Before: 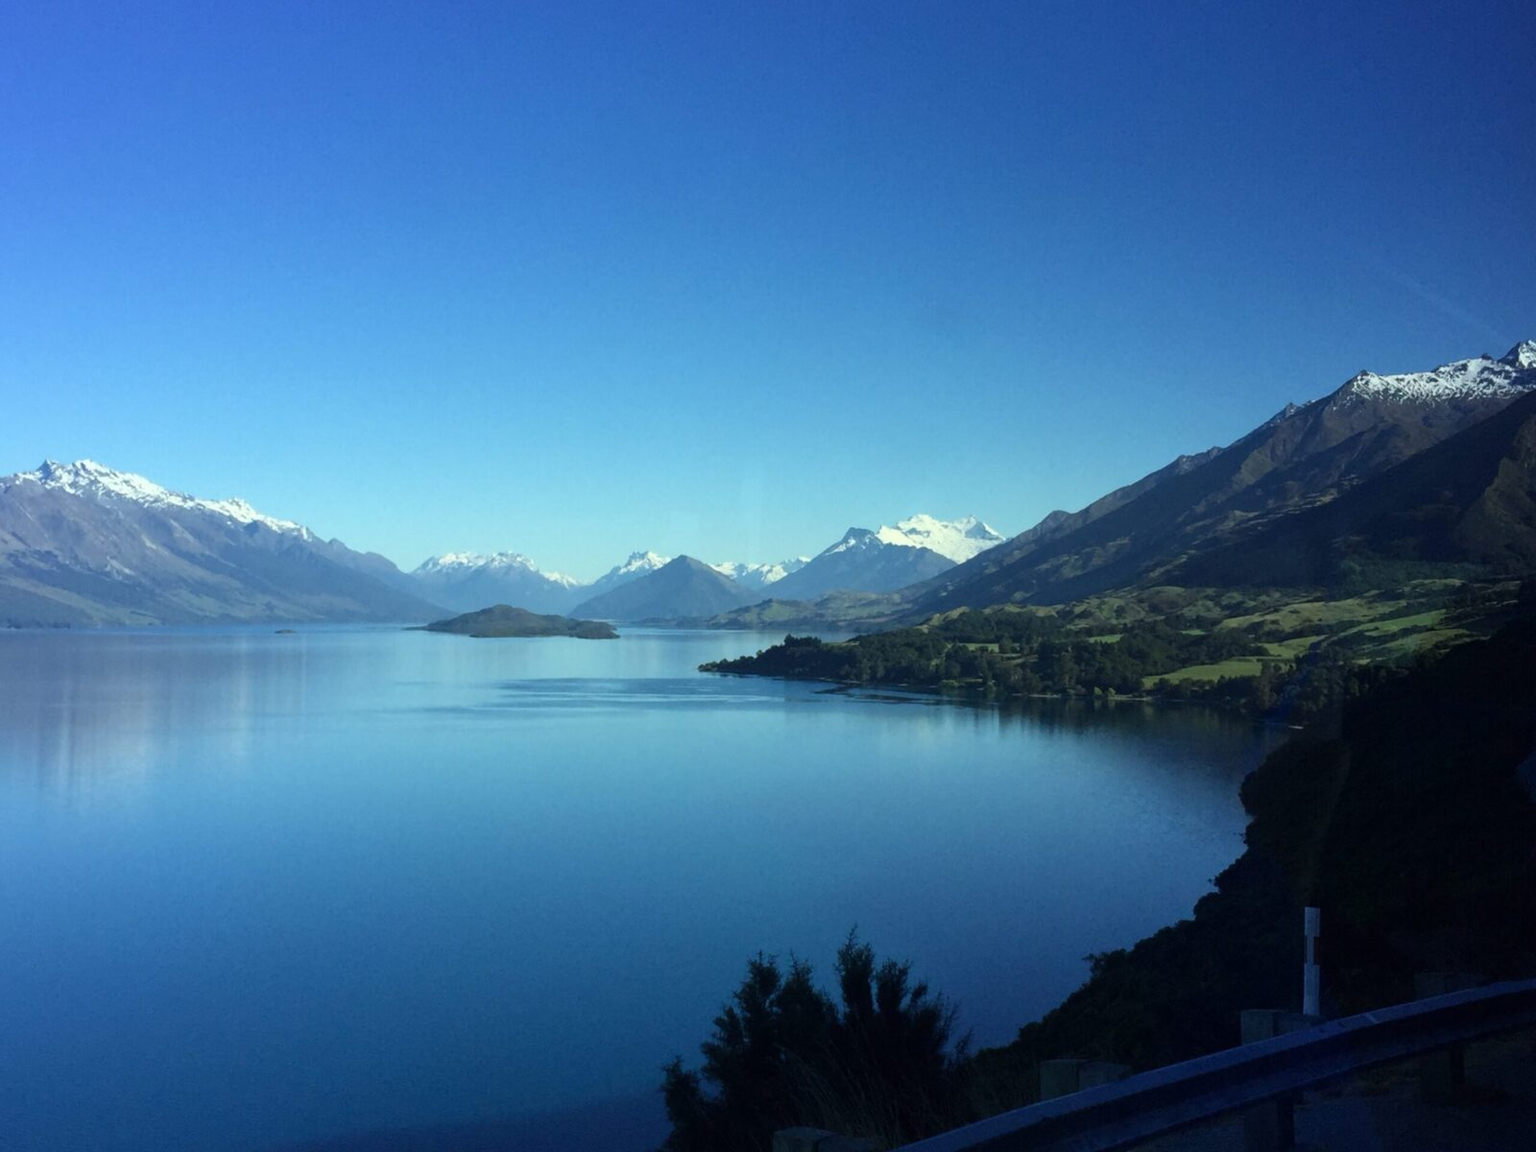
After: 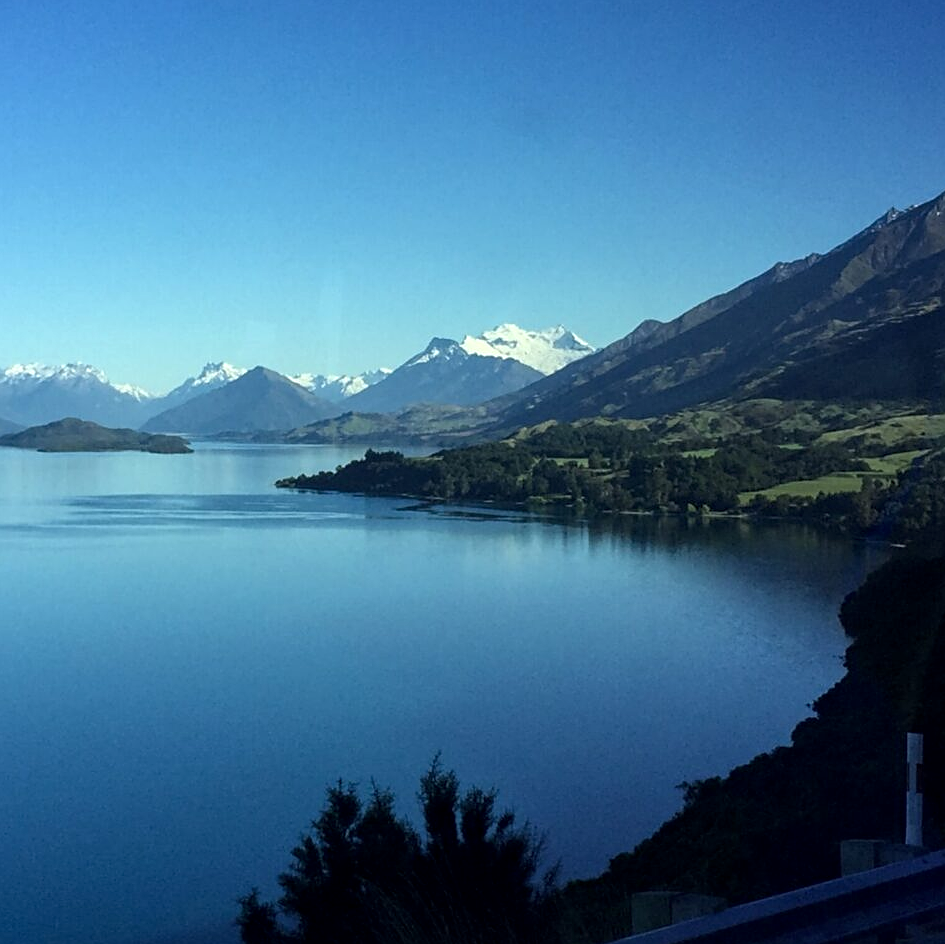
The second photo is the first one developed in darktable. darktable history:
sharpen: on, module defaults
crop and rotate: left 28.256%, top 17.734%, right 12.656%, bottom 3.573%
local contrast: on, module defaults
